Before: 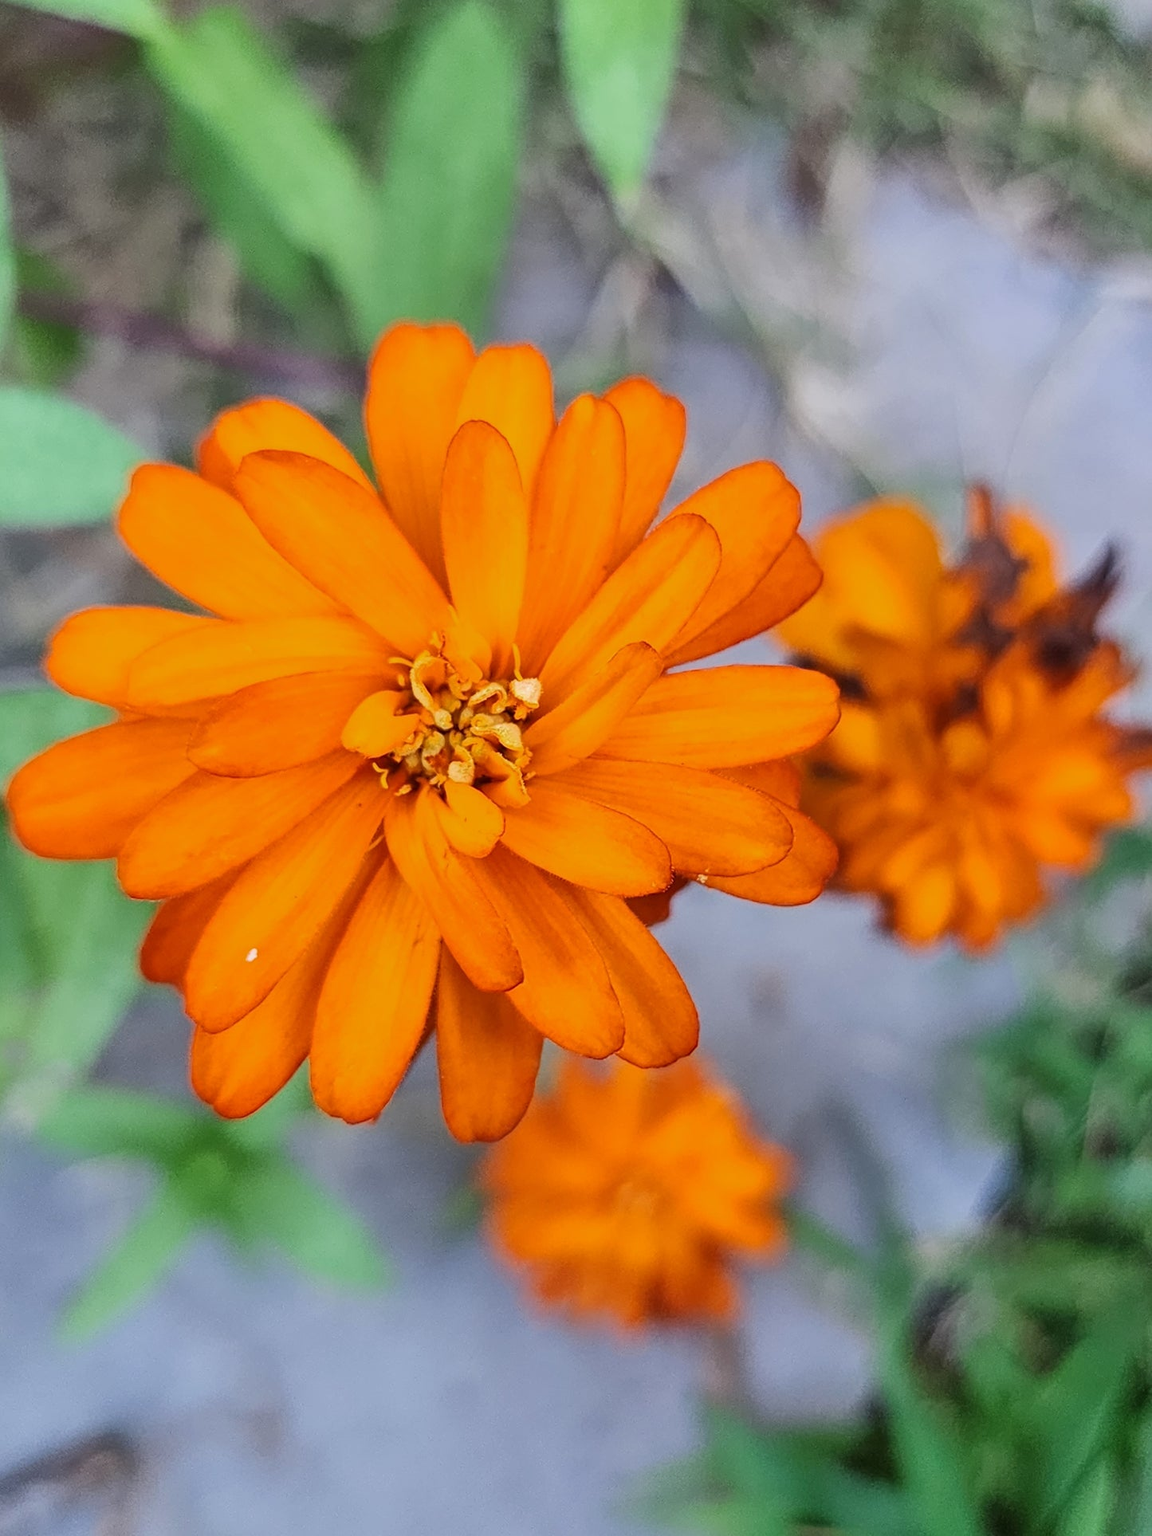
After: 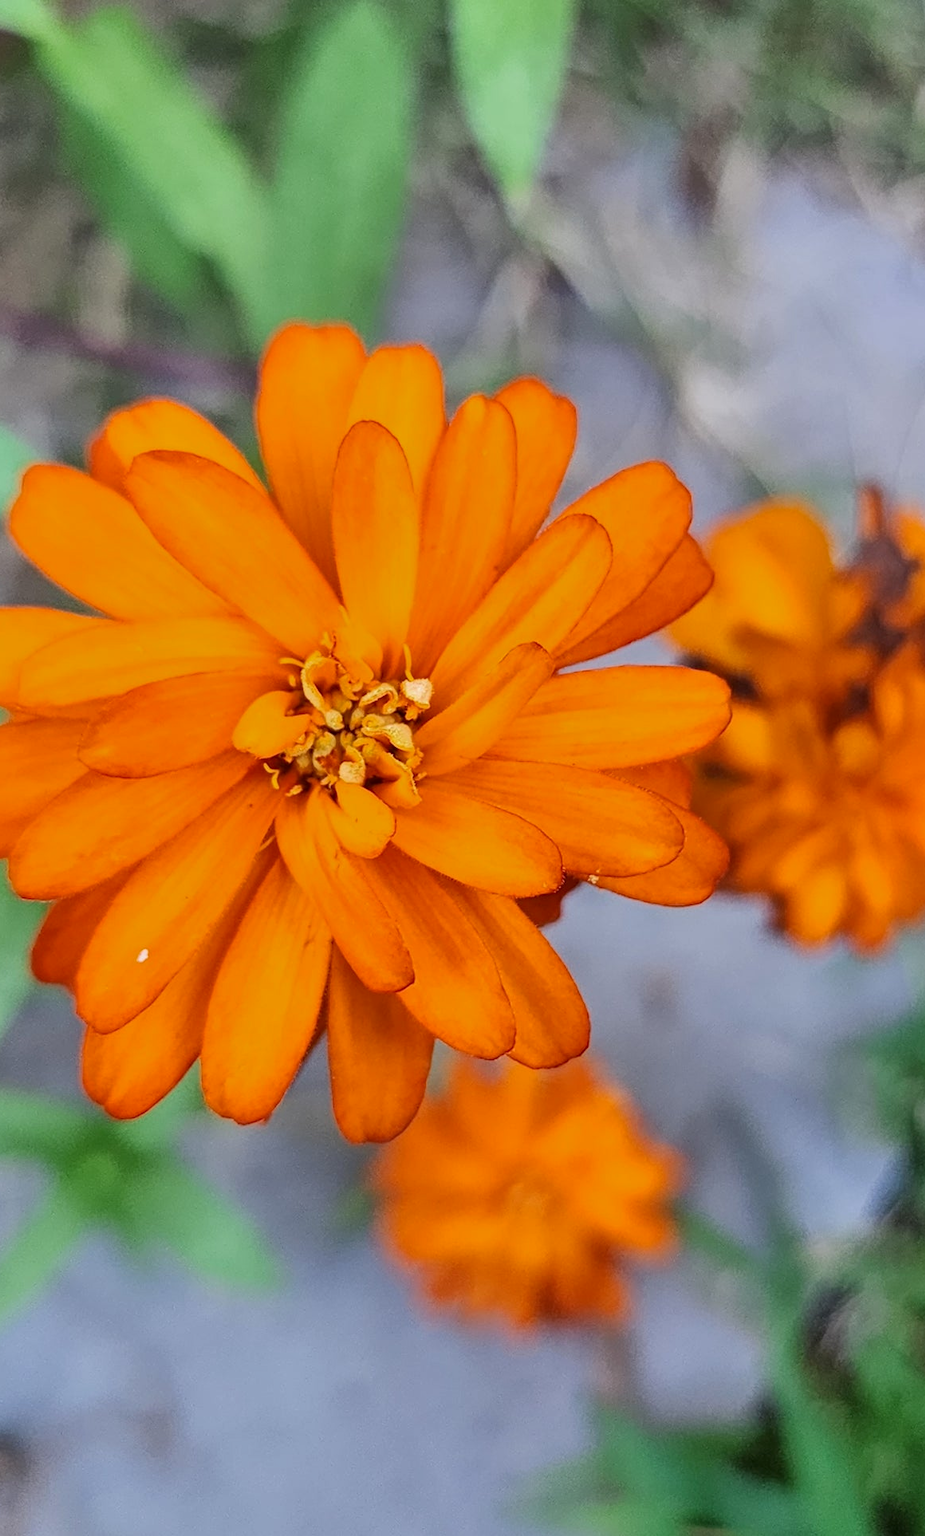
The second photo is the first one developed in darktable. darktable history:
crop and rotate: left 9.548%, right 10.123%
exposure: black level correction 0.001, compensate highlight preservation false
shadows and highlights: shadows 32.62, highlights -46.35, compress 49.82%, soften with gaussian
